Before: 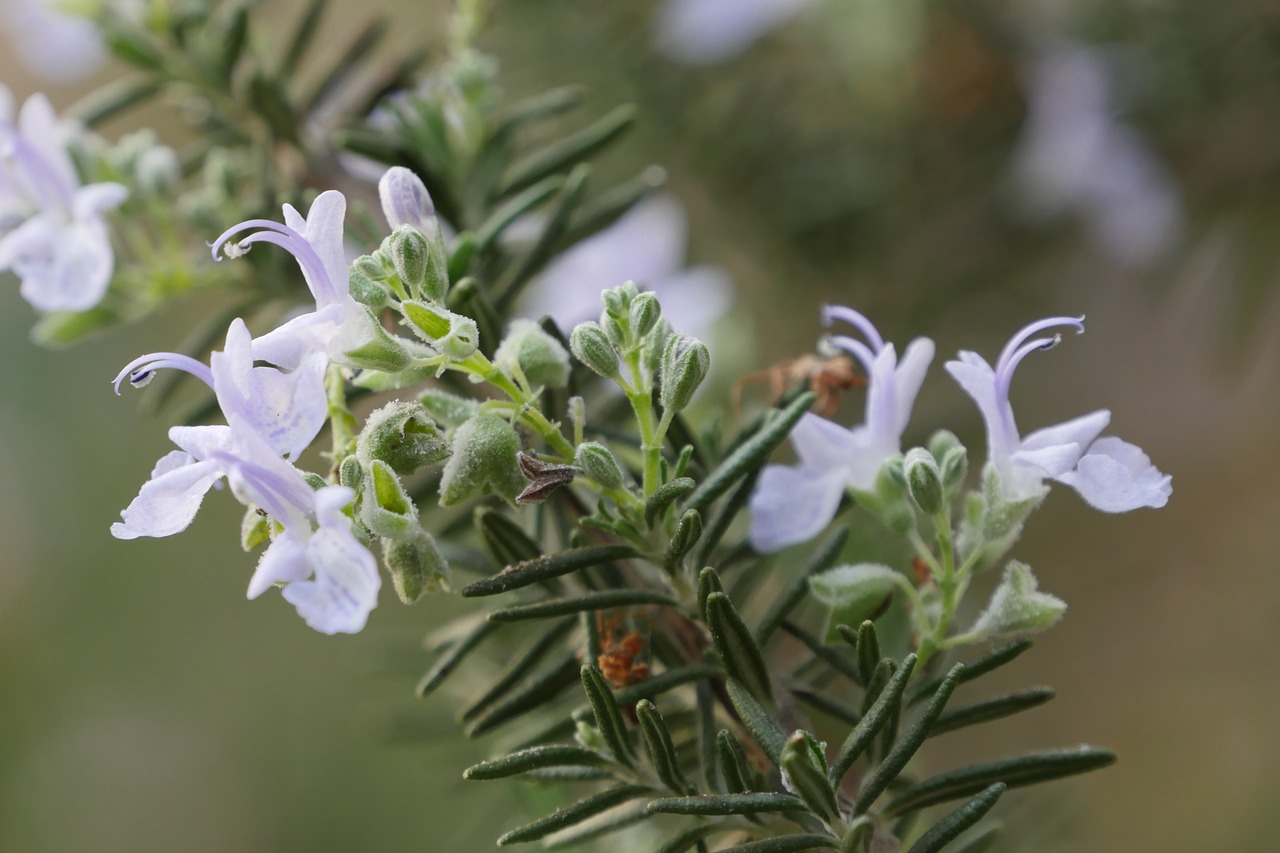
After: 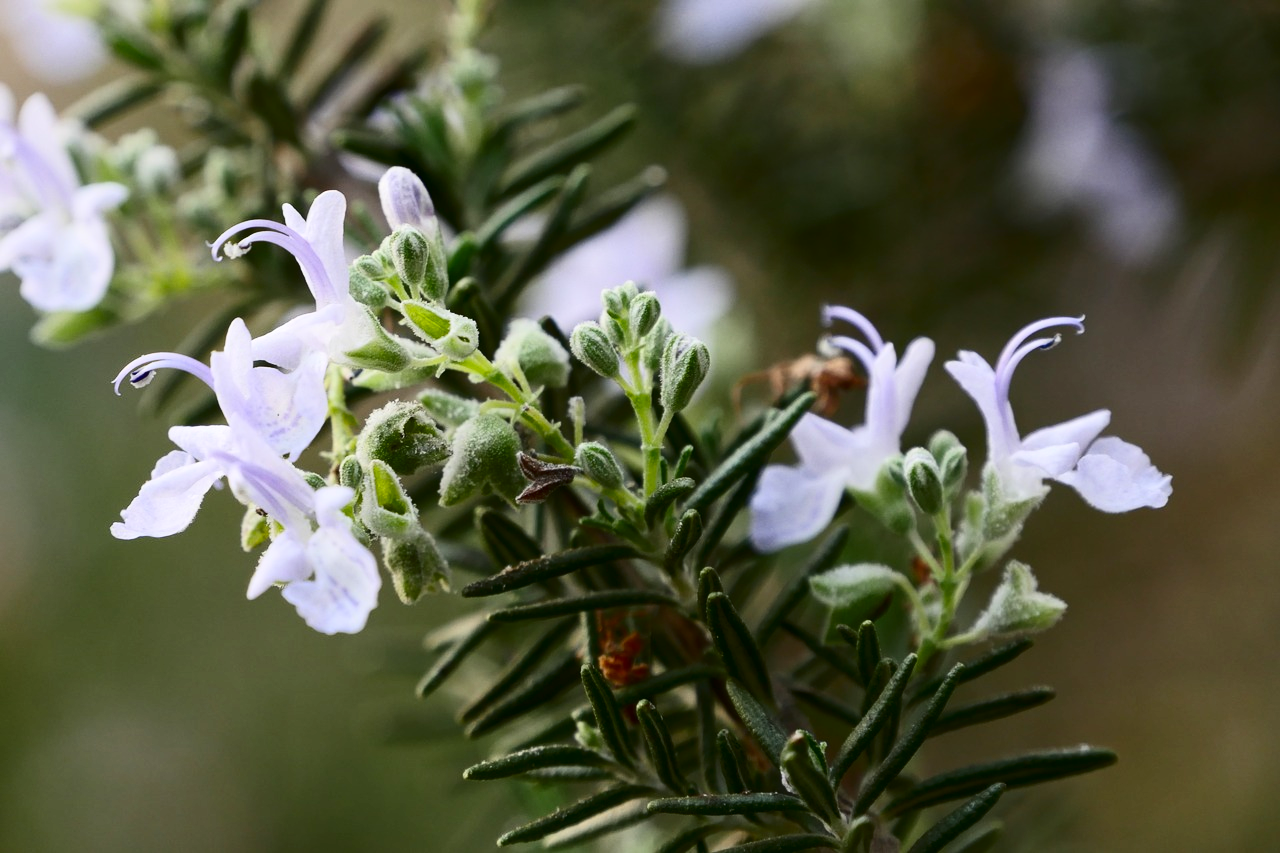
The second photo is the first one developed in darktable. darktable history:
contrast brightness saturation: contrast 0.305, brightness -0.069, saturation 0.171
